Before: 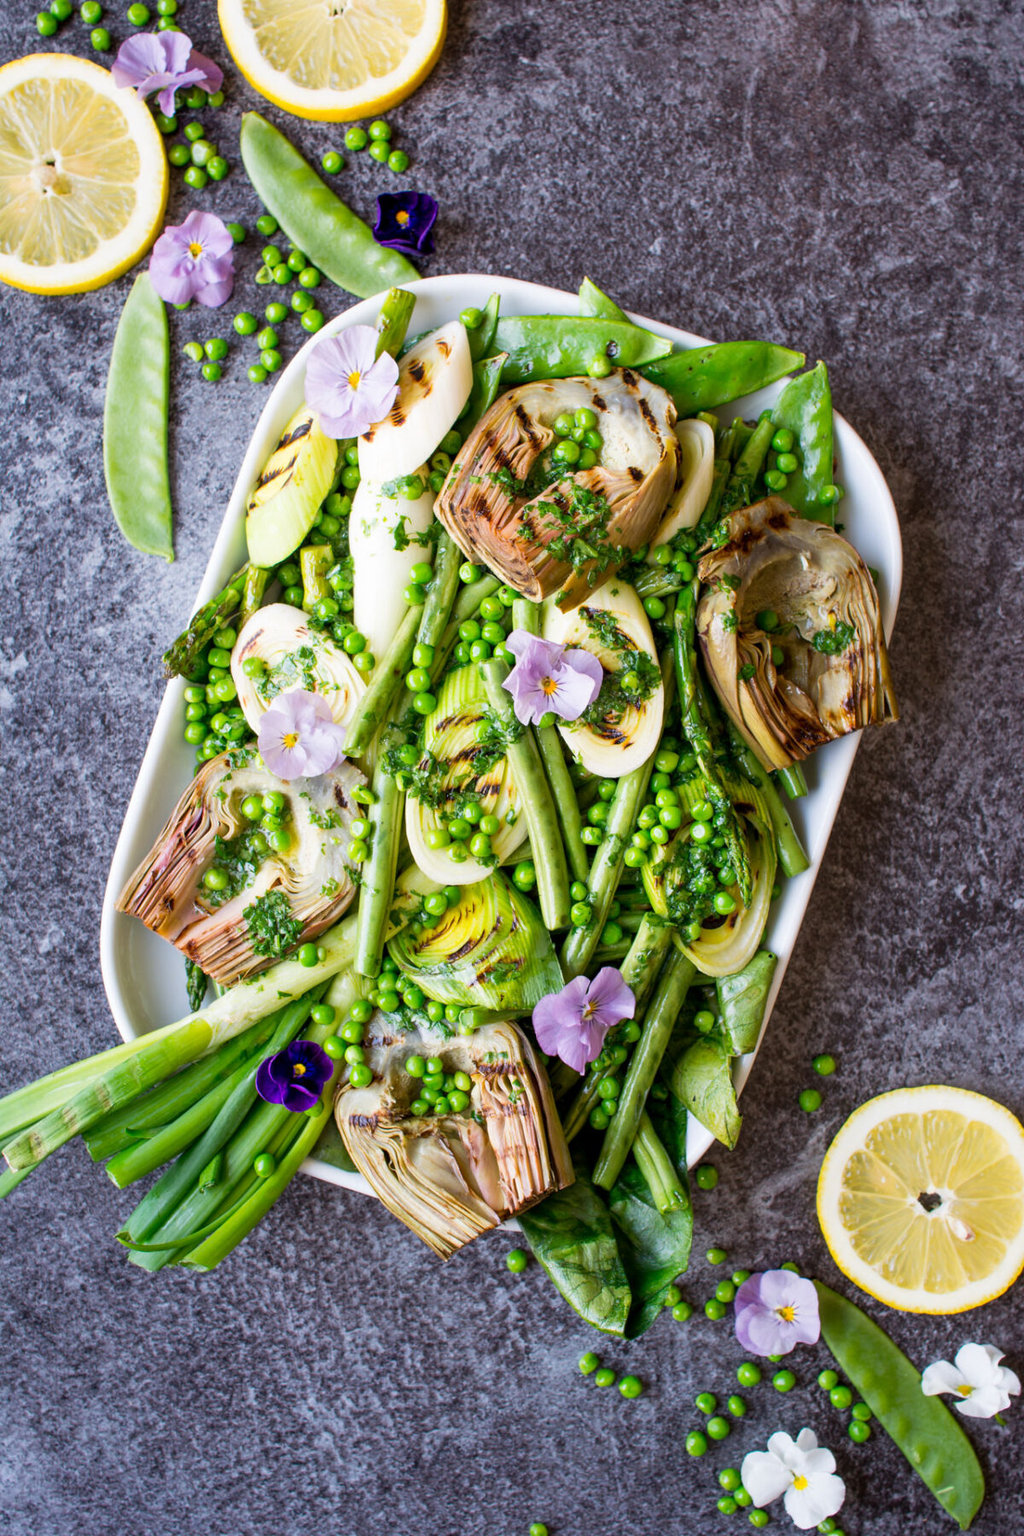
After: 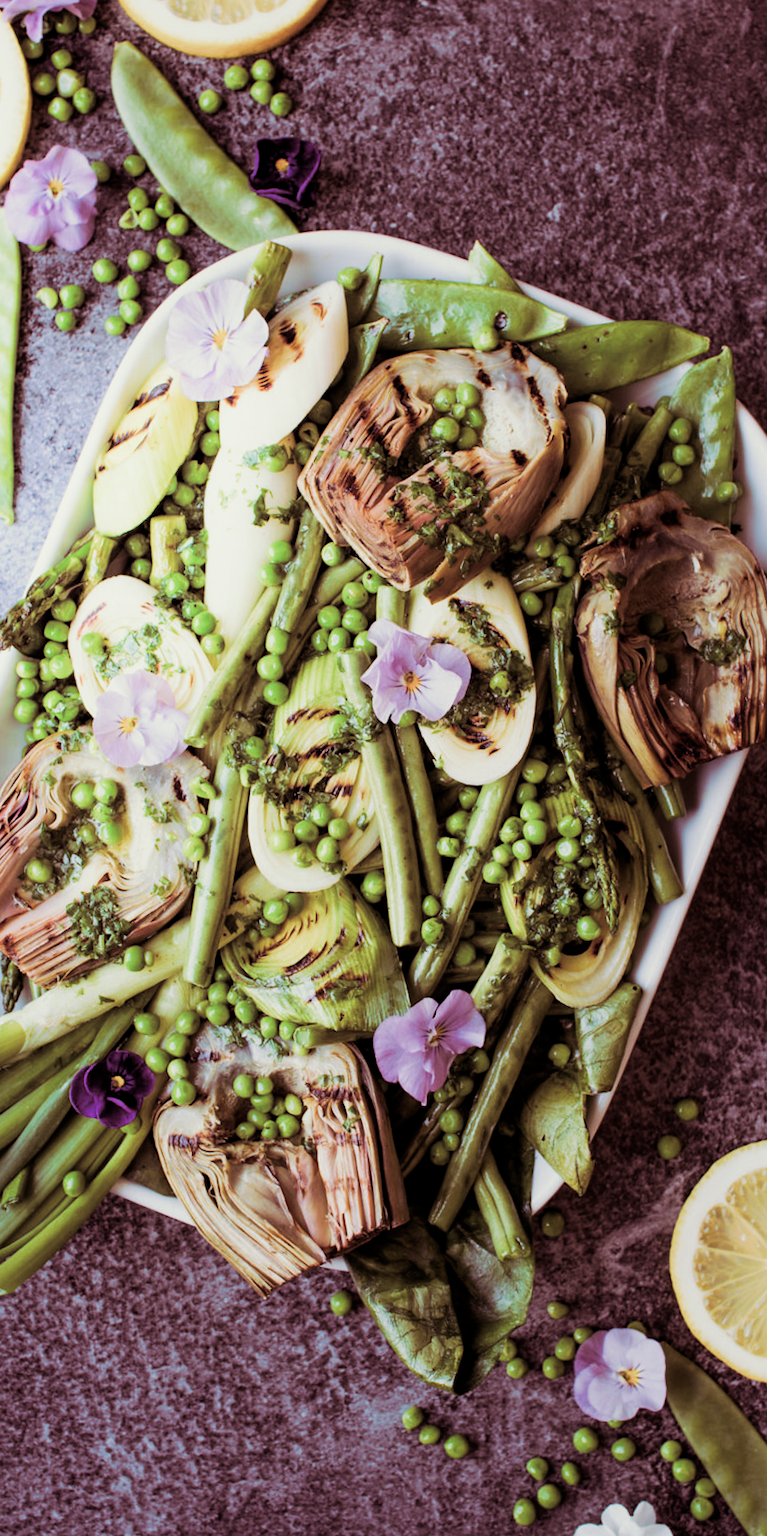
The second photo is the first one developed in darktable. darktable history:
split-toning: on, module defaults
crop and rotate: angle -3.27°, left 14.277%, top 0.028%, right 10.766%, bottom 0.028%
shadows and highlights: shadows -54.3, highlights 86.09, soften with gaussian
filmic rgb: middle gray luminance 21.73%, black relative exposure -14 EV, white relative exposure 2.96 EV, threshold 6 EV, target black luminance 0%, hardness 8.81, latitude 59.69%, contrast 1.208, highlights saturation mix 5%, shadows ↔ highlights balance 41.6%, add noise in highlights 0, color science v3 (2019), use custom middle-gray values true, iterations of high-quality reconstruction 0, contrast in highlights soft, enable highlight reconstruction true
